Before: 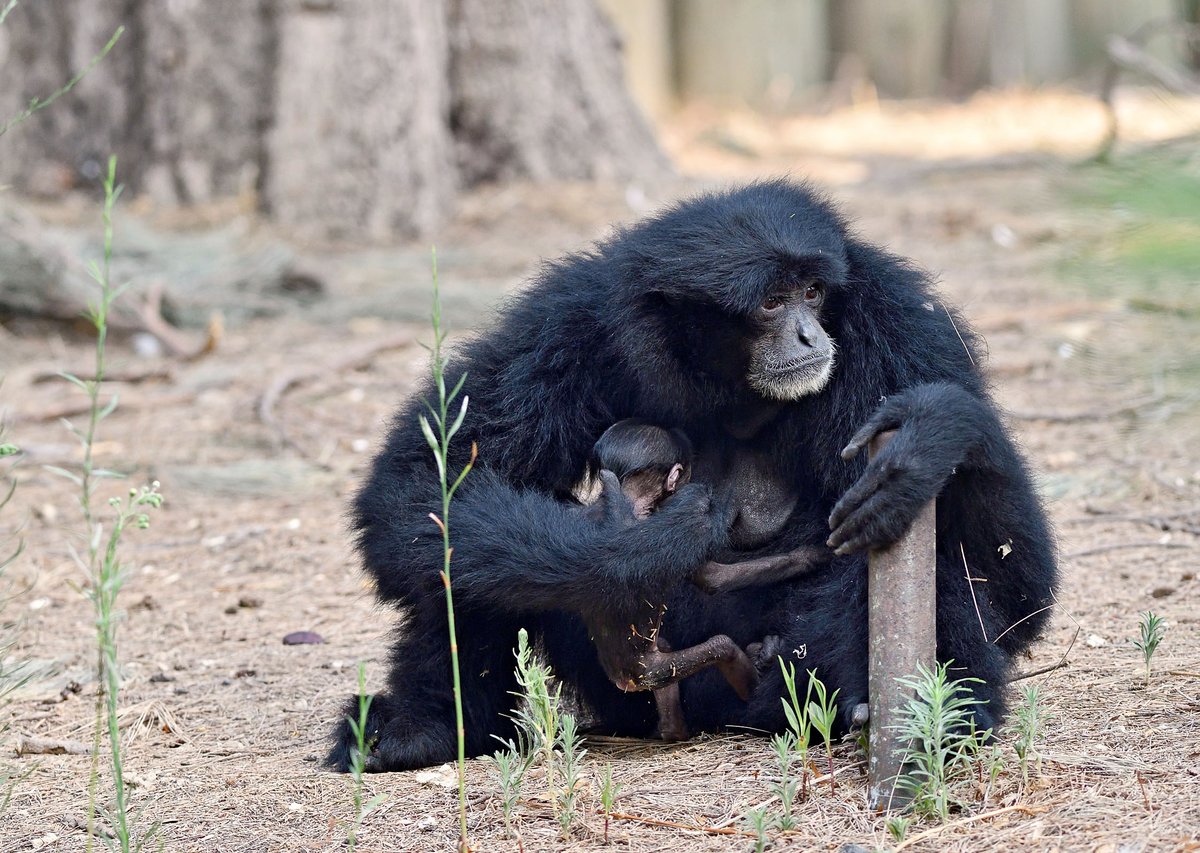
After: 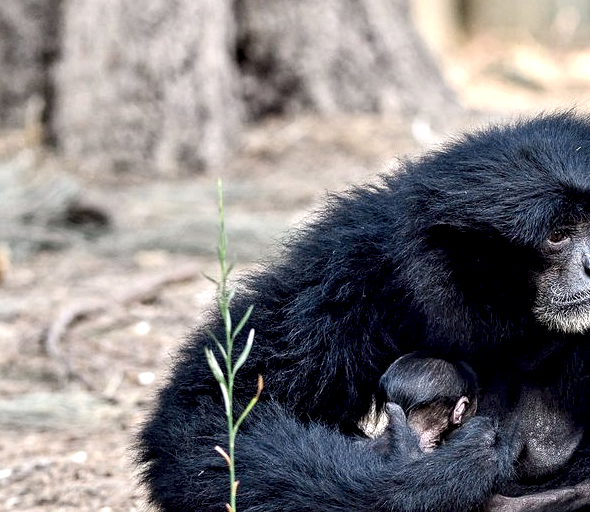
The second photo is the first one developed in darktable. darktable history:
crop: left 17.834%, top 7.895%, right 32.977%, bottom 32.046%
local contrast: highlights 81%, shadows 57%, detail 175%, midtone range 0.599
